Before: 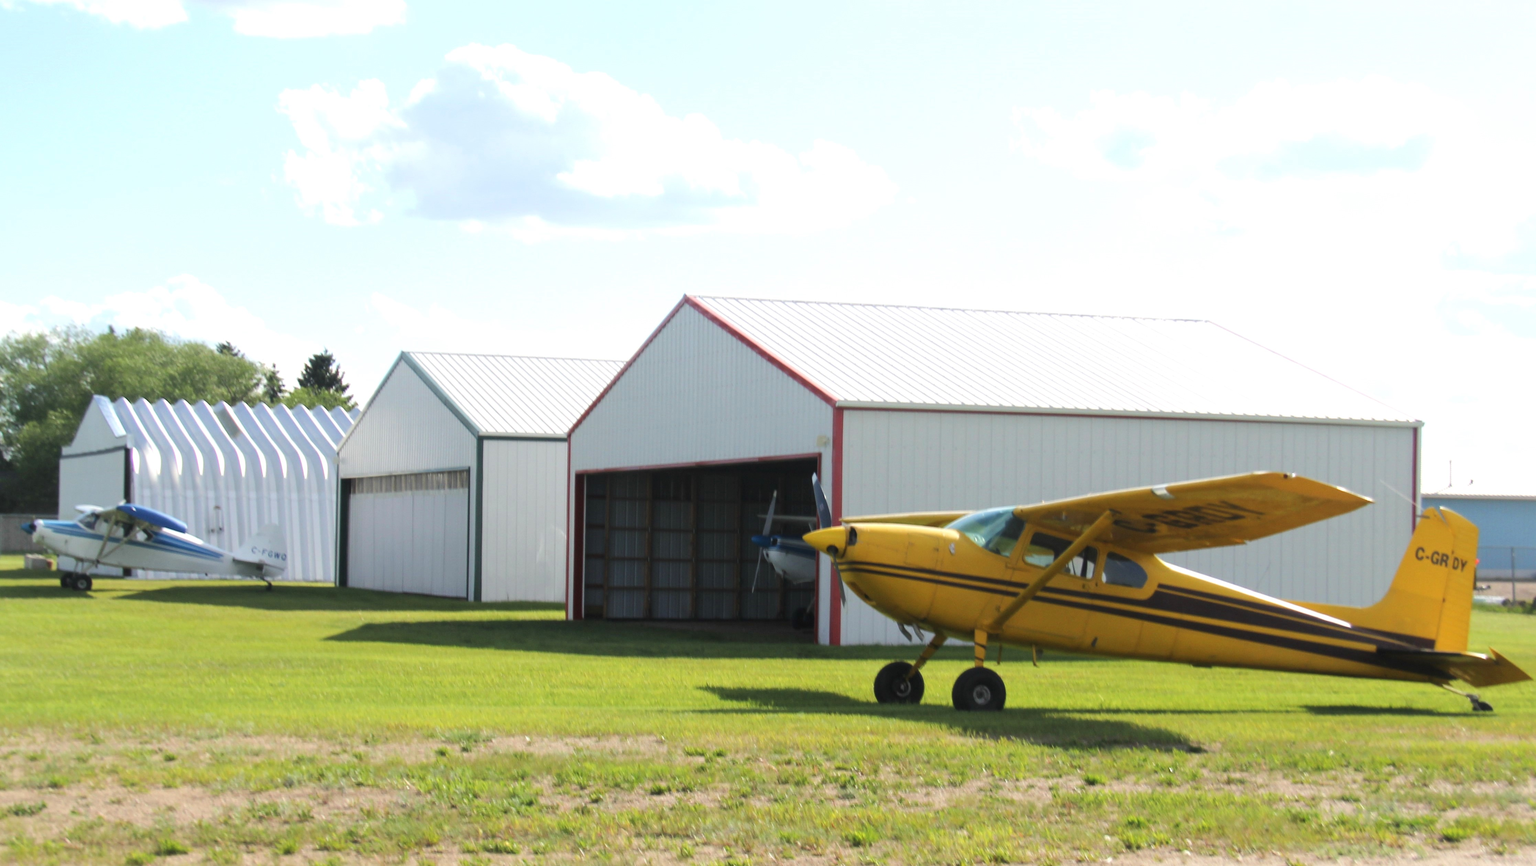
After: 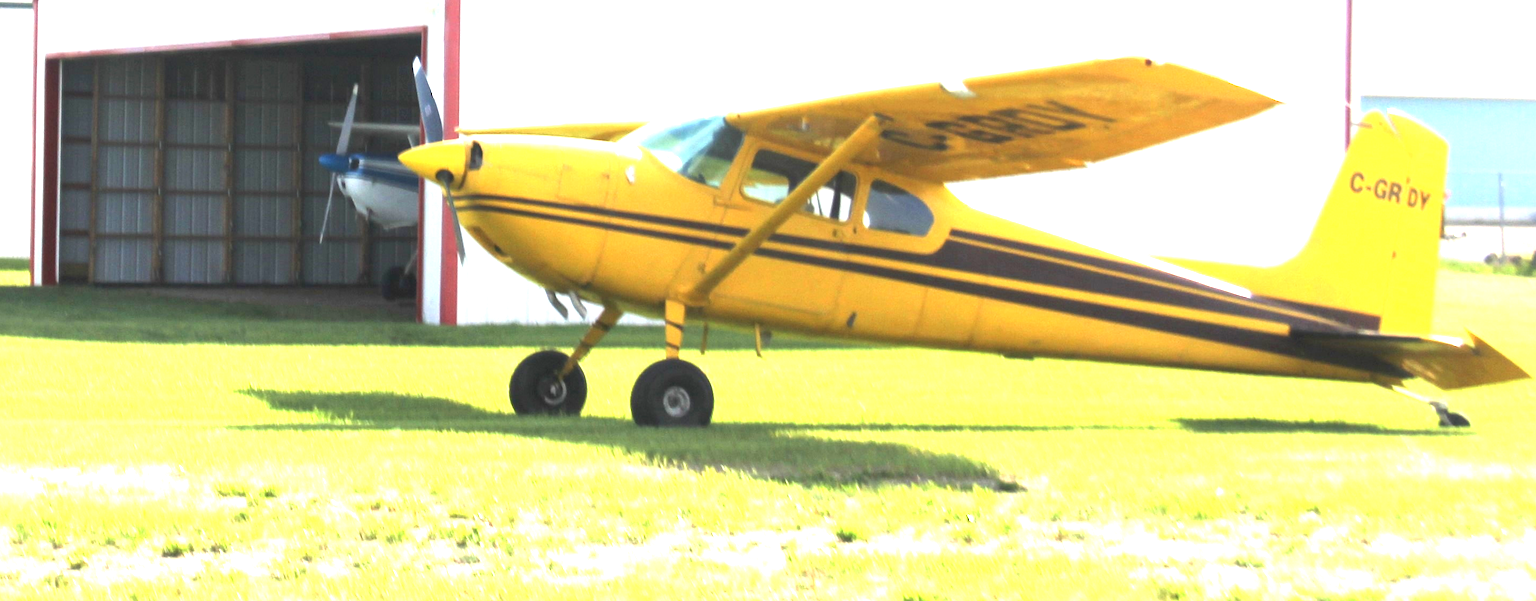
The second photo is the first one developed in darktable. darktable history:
crop and rotate: left 35.59%, top 50.395%, bottom 4.849%
exposure: exposure 1.996 EV, compensate highlight preservation false
